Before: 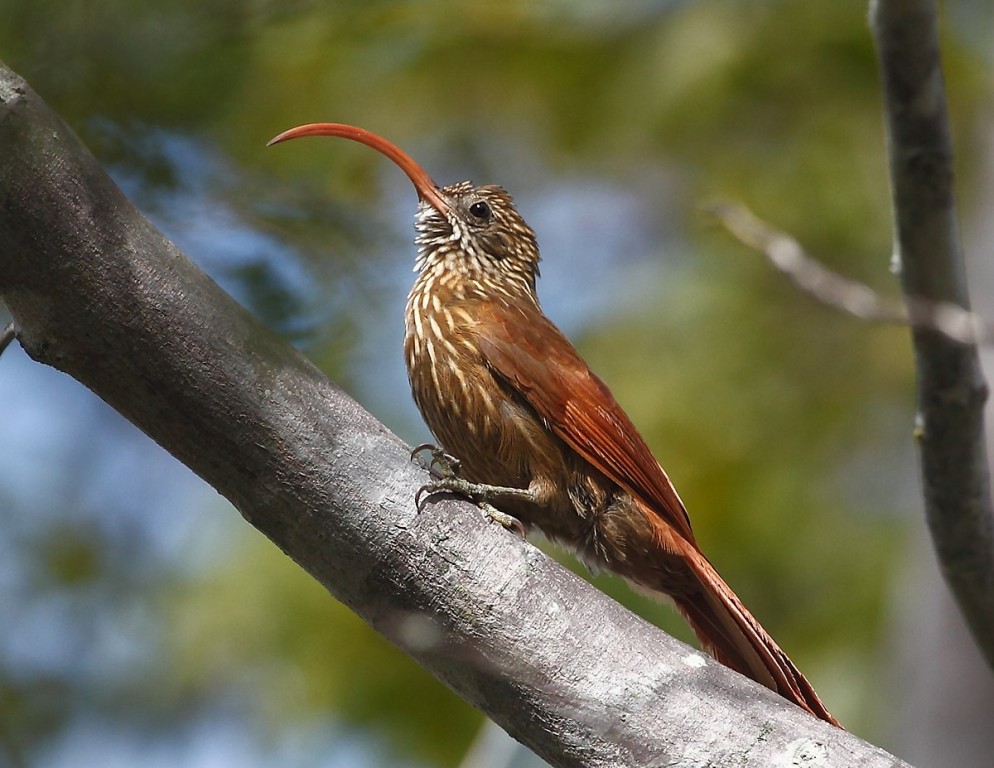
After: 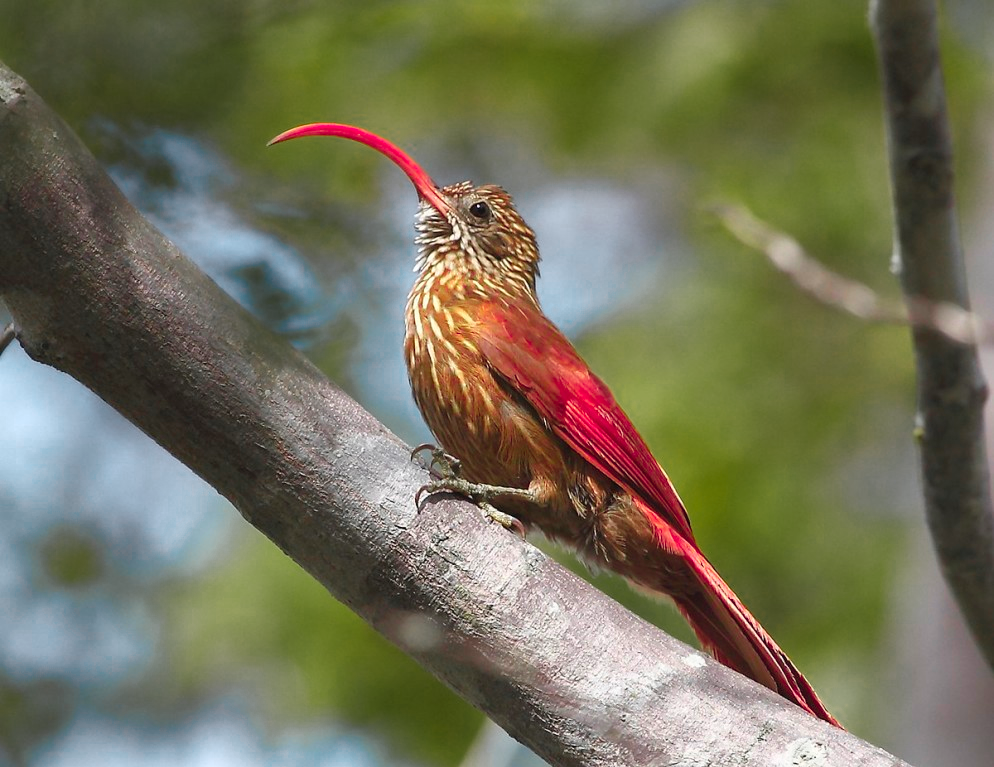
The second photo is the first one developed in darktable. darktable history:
color zones: curves: ch0 [(0, 0.533) (0.126, 0.533) (0.234, 0.533) (0.368, 0.357) (0.5, 0.5) (0.625, 0.5) (0.74, 0.637) (0.875, 0.5)]; ch1 [(0.004, 0.708) (0.129, 0.662) (0.25, 0.5) (0.375, 0.331) (0.496, 0.396) (0.625, 0.649) (0.739, 0.26) (0.875, 0.5) (1, 0.478)]; ch2 [(0, 0.409) (0.132, 0.403) (0.236, 0.558) (0.379, 0.448) (0.5, 0.5) (0.625, 0.5) (0.691, 0.39) (0.875, 0.5)]
crop: bottom 0.059%
contrast brightness saturation: brightness 0.087, saturation 0.19
